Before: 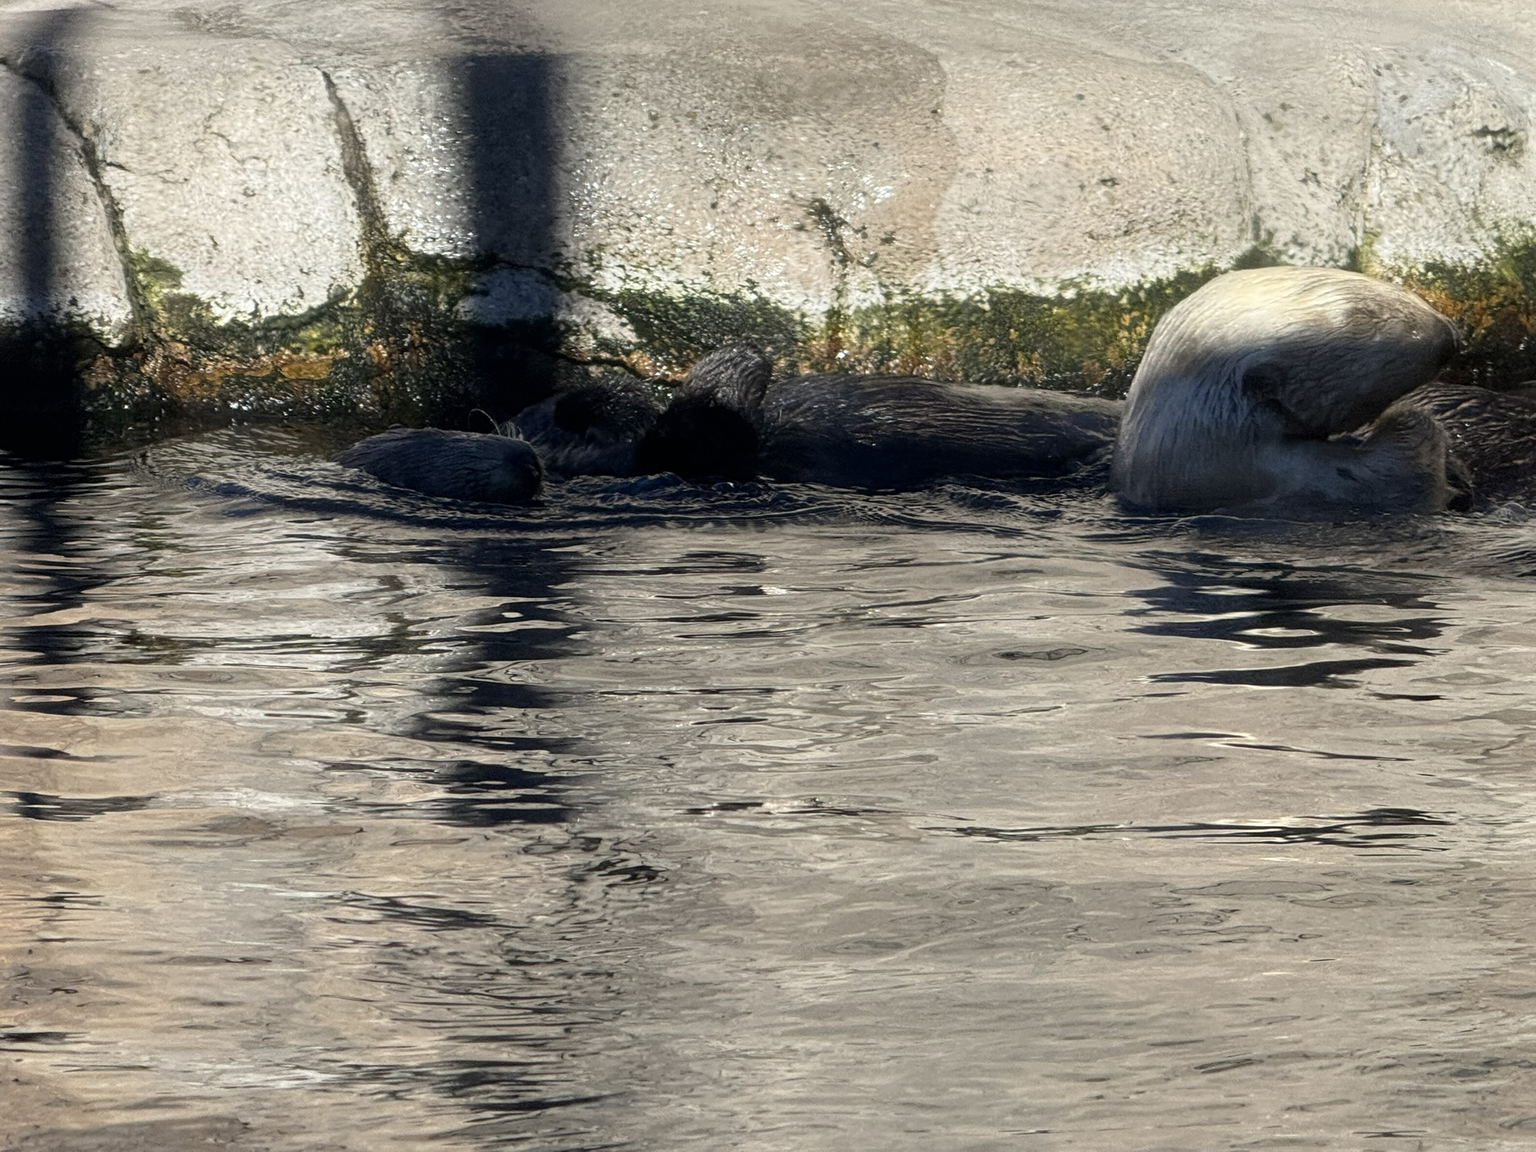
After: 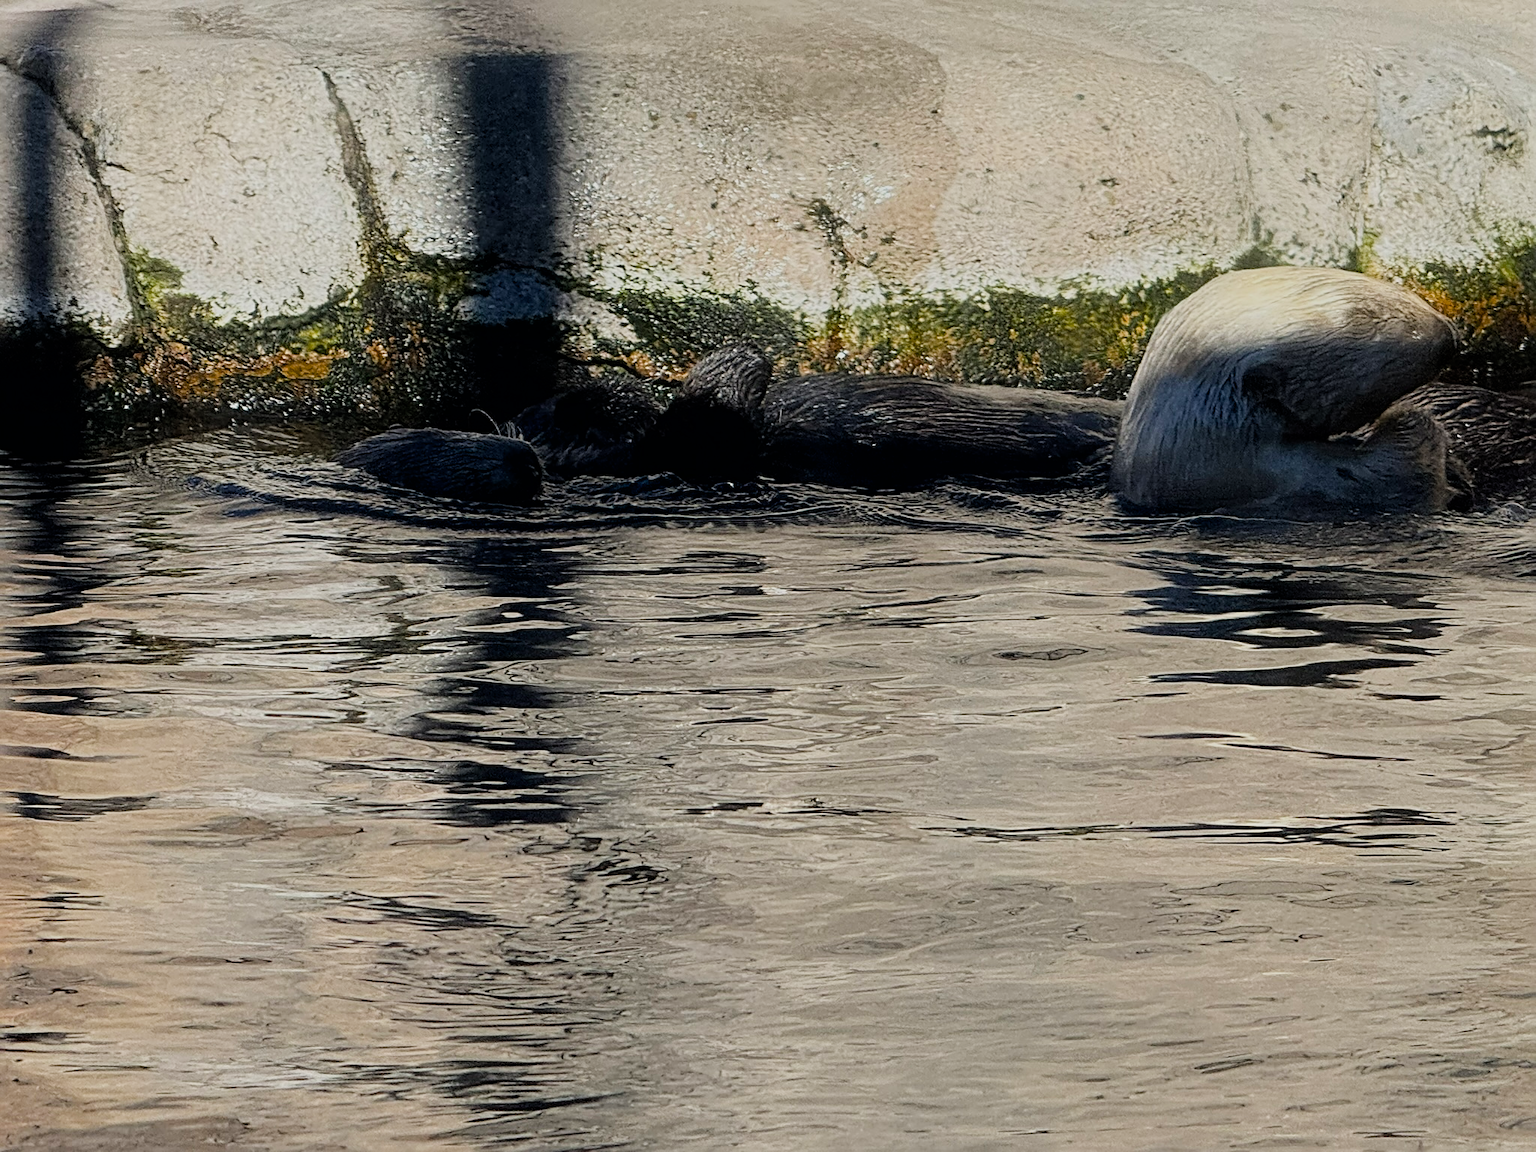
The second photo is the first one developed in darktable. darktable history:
filmic rgb: black relative exposure -16 EV, white relative exposure 6.87 EV, hardness 4.67
color balance rgb: perceptual saturation grading › global saturation 17.236%, global vibrance 1.014%, saturation formula JzAzBz (2021)
sharpen: radius 2.537, amount 0.627
